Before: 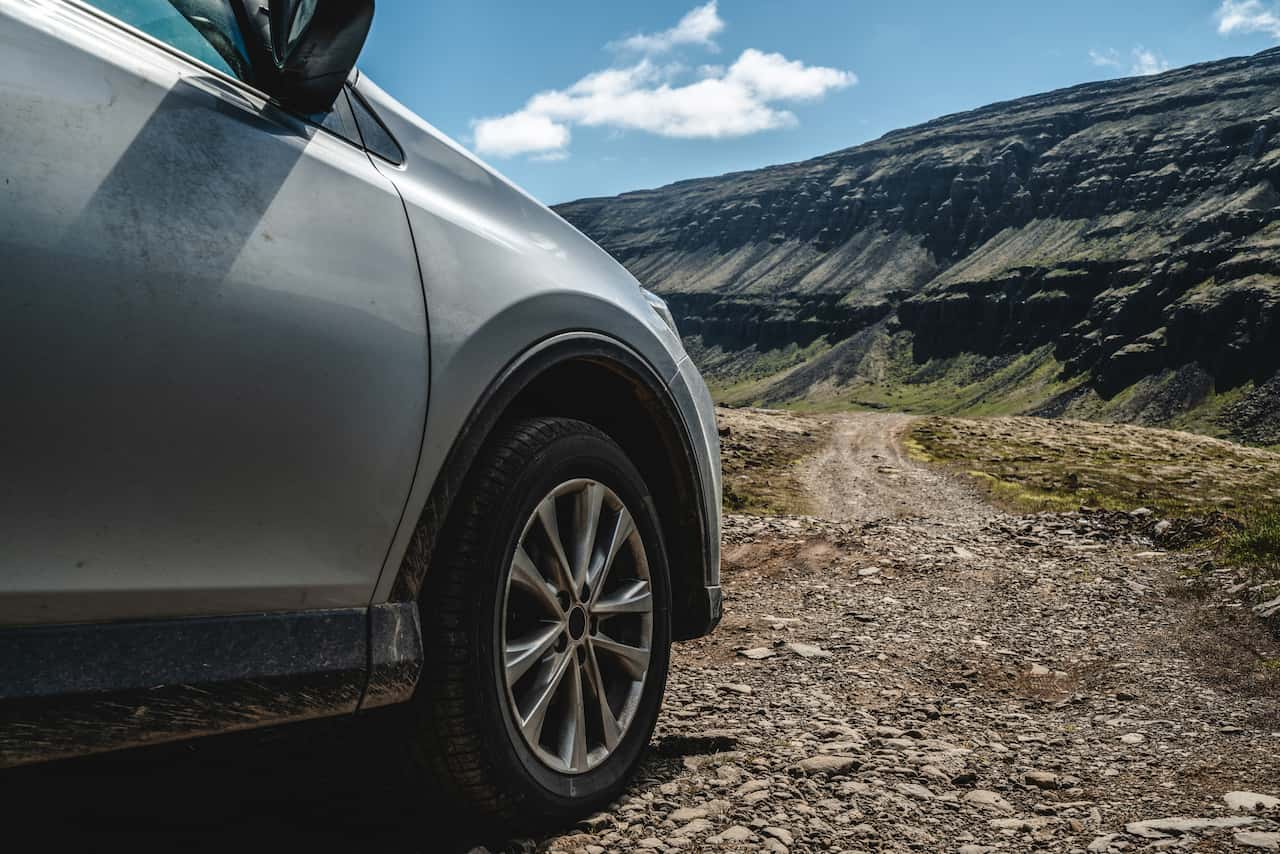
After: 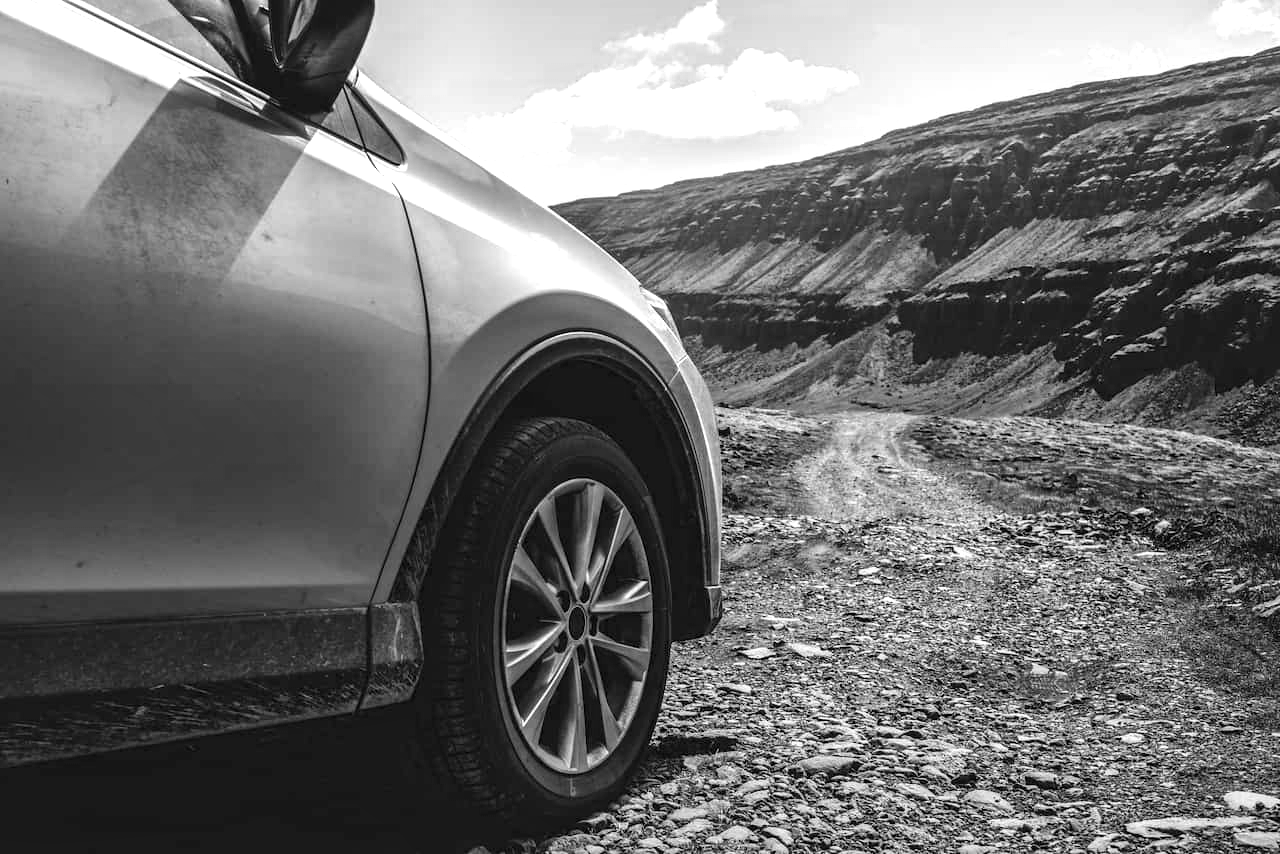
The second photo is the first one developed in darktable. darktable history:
color calibration: output gray [0.246, 0.254, 0.501, 0], illuminant custom, x 0.459, y 0.428, temperature 2630.67 K
local contrast: mode bilateral grid, contrast 20, coarseness 50, detail 119%, midtone range 0.2
